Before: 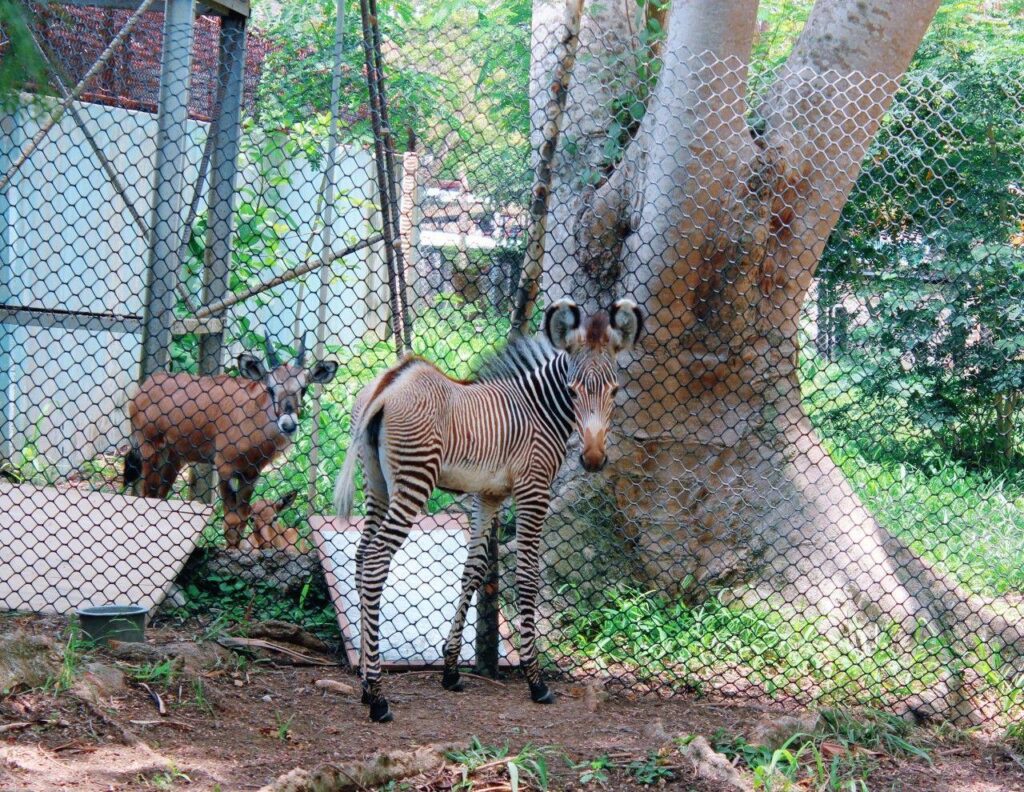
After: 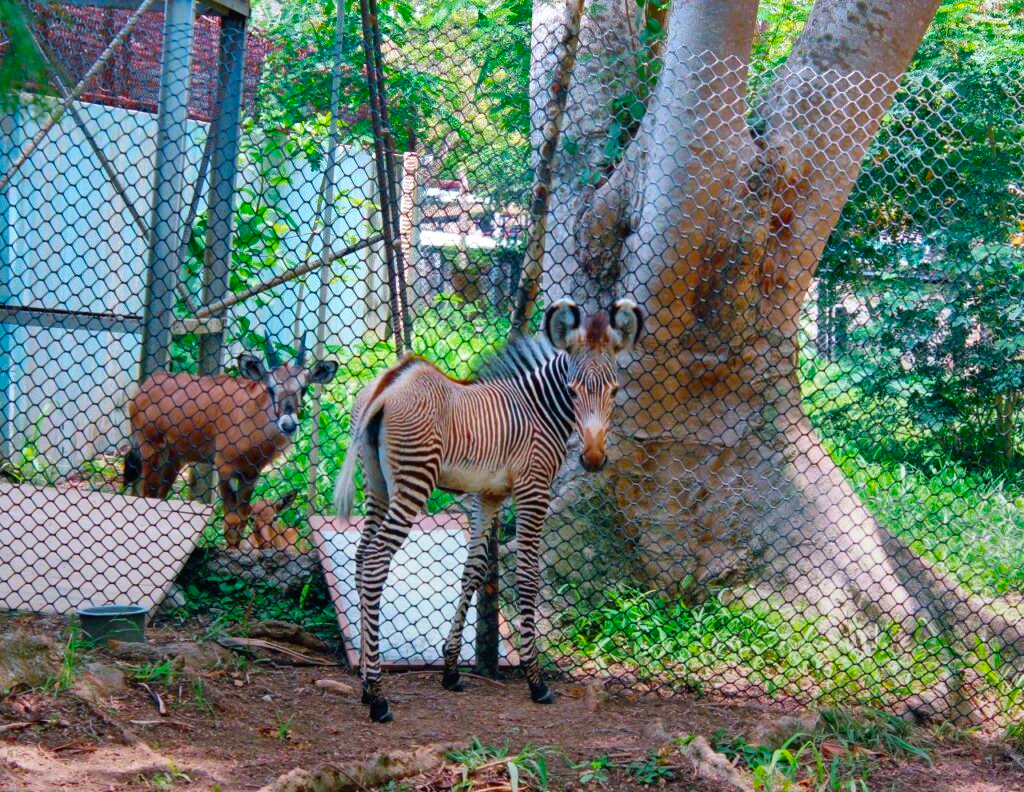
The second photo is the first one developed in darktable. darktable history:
color balance rgb: perceptual saturation grading › global saturation 36%, perceptual brilliance grading › global brilliance 10%, global vibrance 20%
shadows and highlights: shadows 80.73, white point adjustment -9.07, highlights -61.46, soften with gaussian
graduated density: rotation -180°, offset 27.42
